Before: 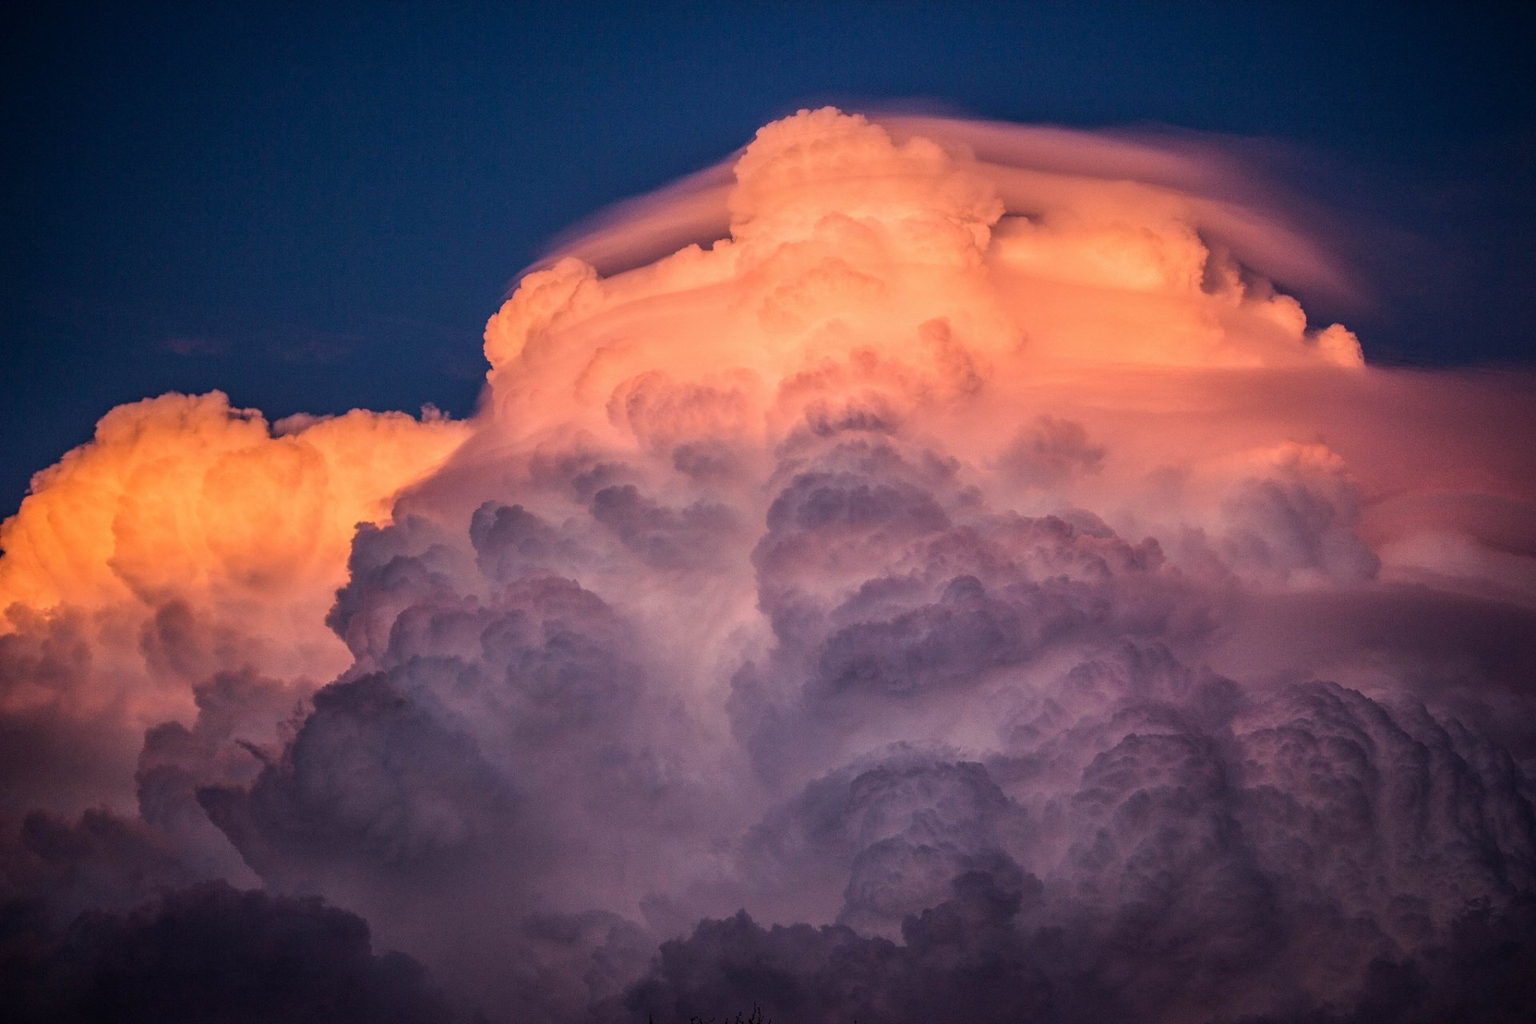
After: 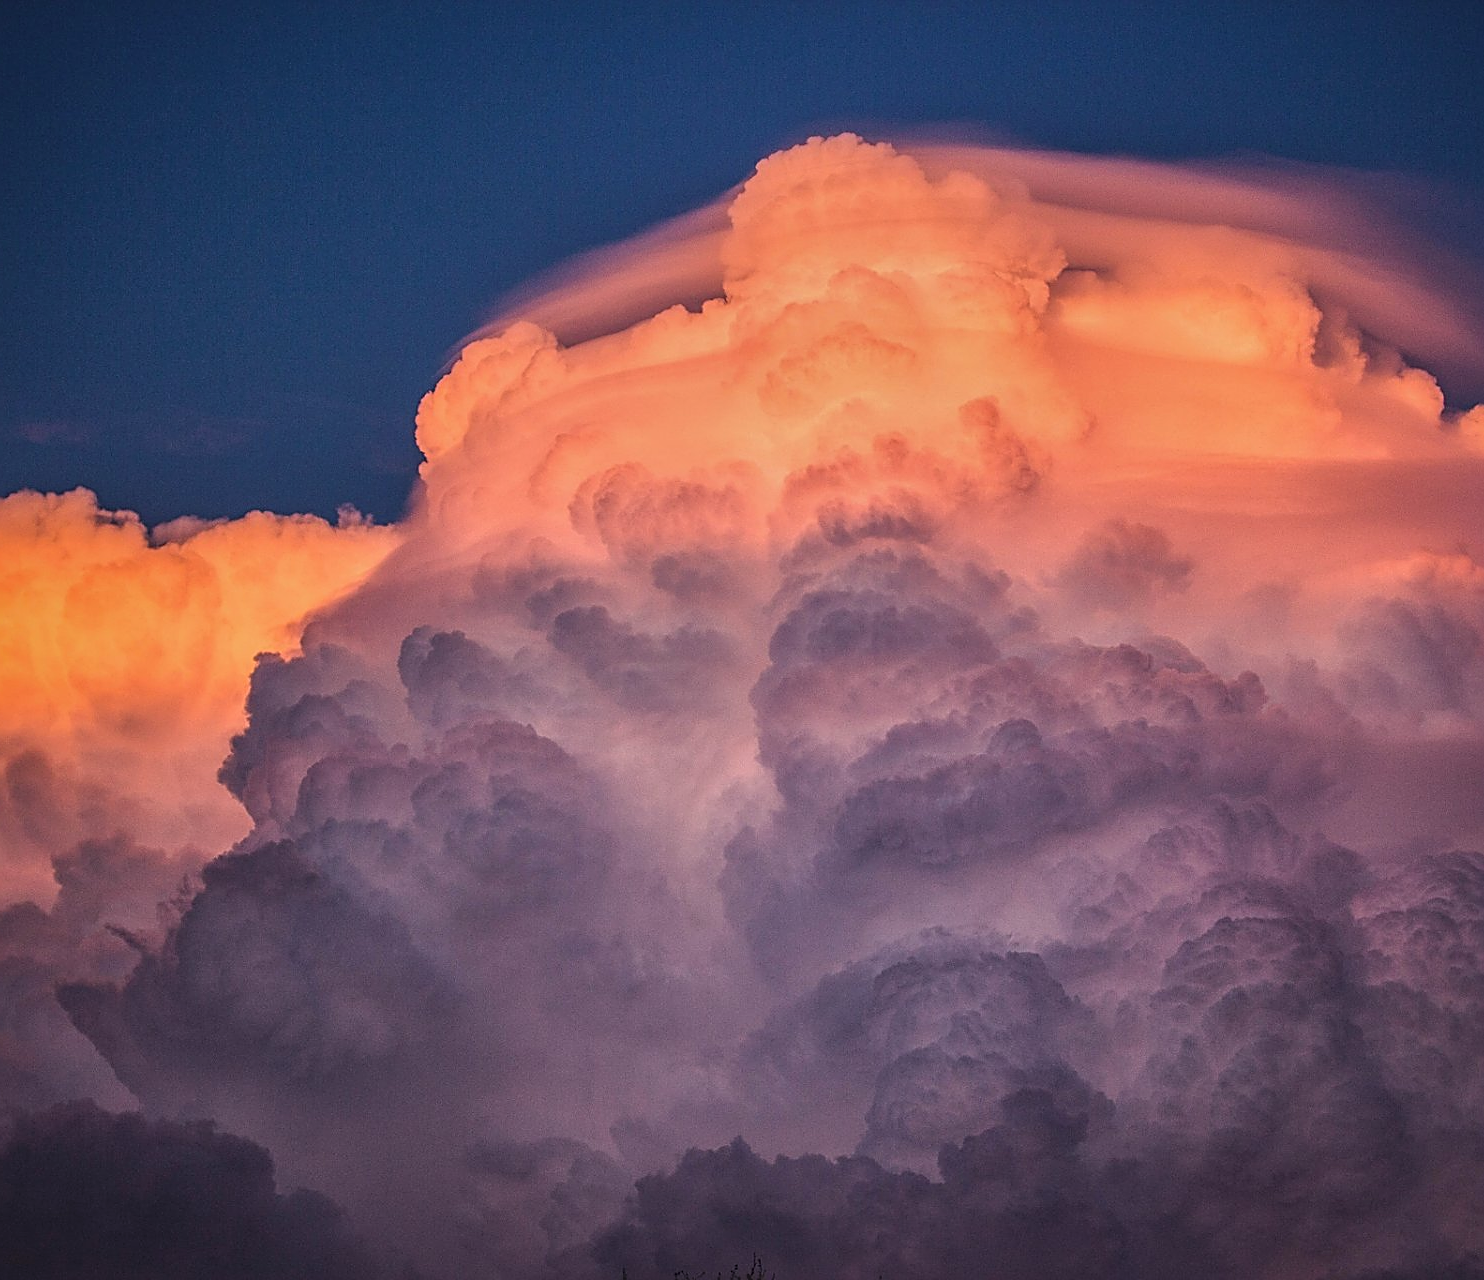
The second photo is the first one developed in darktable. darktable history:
shadows and highlights: shadows 39.33, highlights -59.7
sharpen: amount 0.885
crop: left 9.852%, right 12.829%
exposure: black level correction -0.004, exposure 0.057 EV, compensate highlight preservation false
